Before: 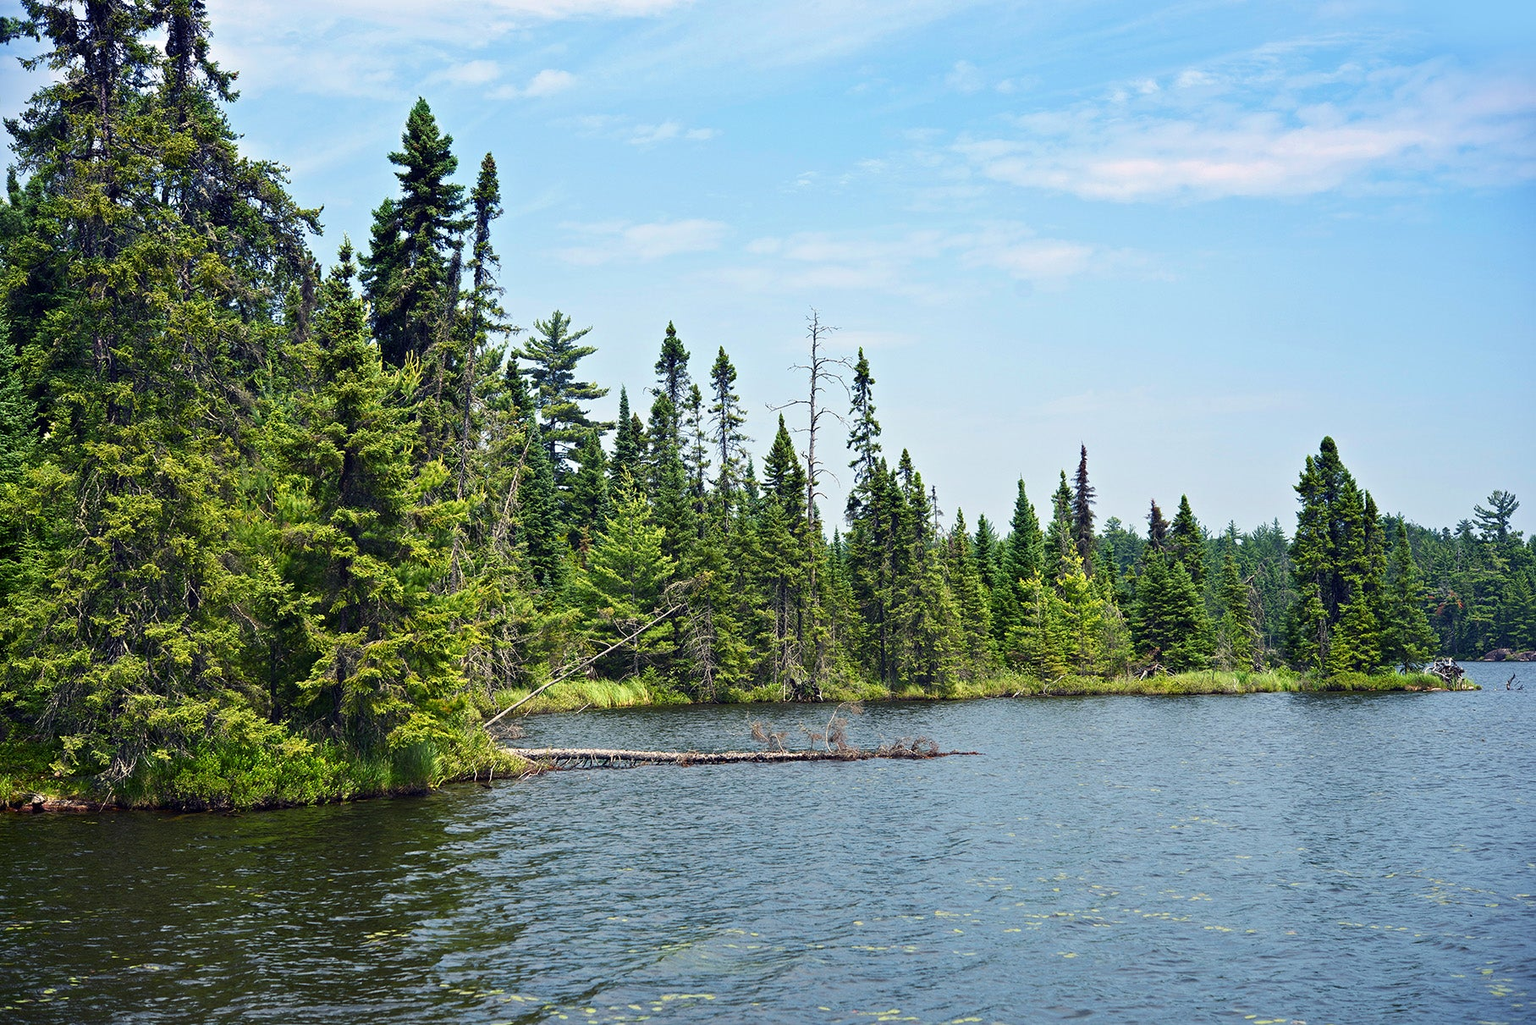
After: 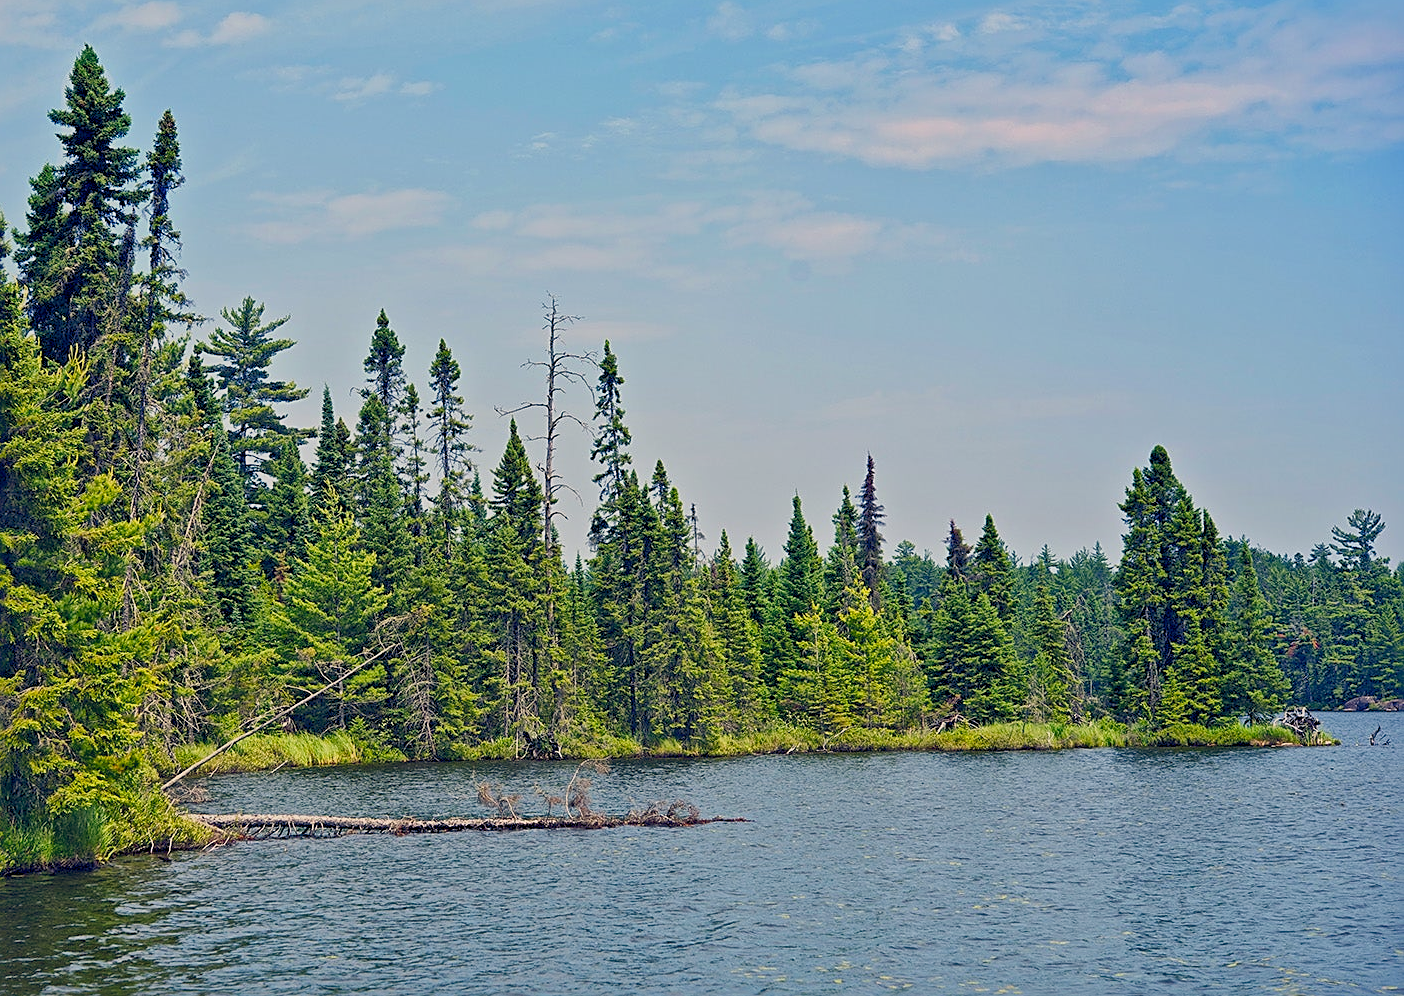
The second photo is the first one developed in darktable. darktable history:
color balance rgb: highlights gain › chroma 1.677%, highlights gain › hue 55.03°, global offset › chroma 0.095%, global offset › hue 253.55°, perceptual saturation grading › global saturation 19.633%, perceptual brilliance grading › global brilliance 1.554%, perceptual brilliance grading › highlights -3.504%, contrast -29.755%
sharpen: on, module defaults
crop: left 22.637%, top 5.844%, bottom 11.844%
local contrast: mode bilateral grid, contrast 21, coarseness 19, detail 163%, midtone range 0.2
